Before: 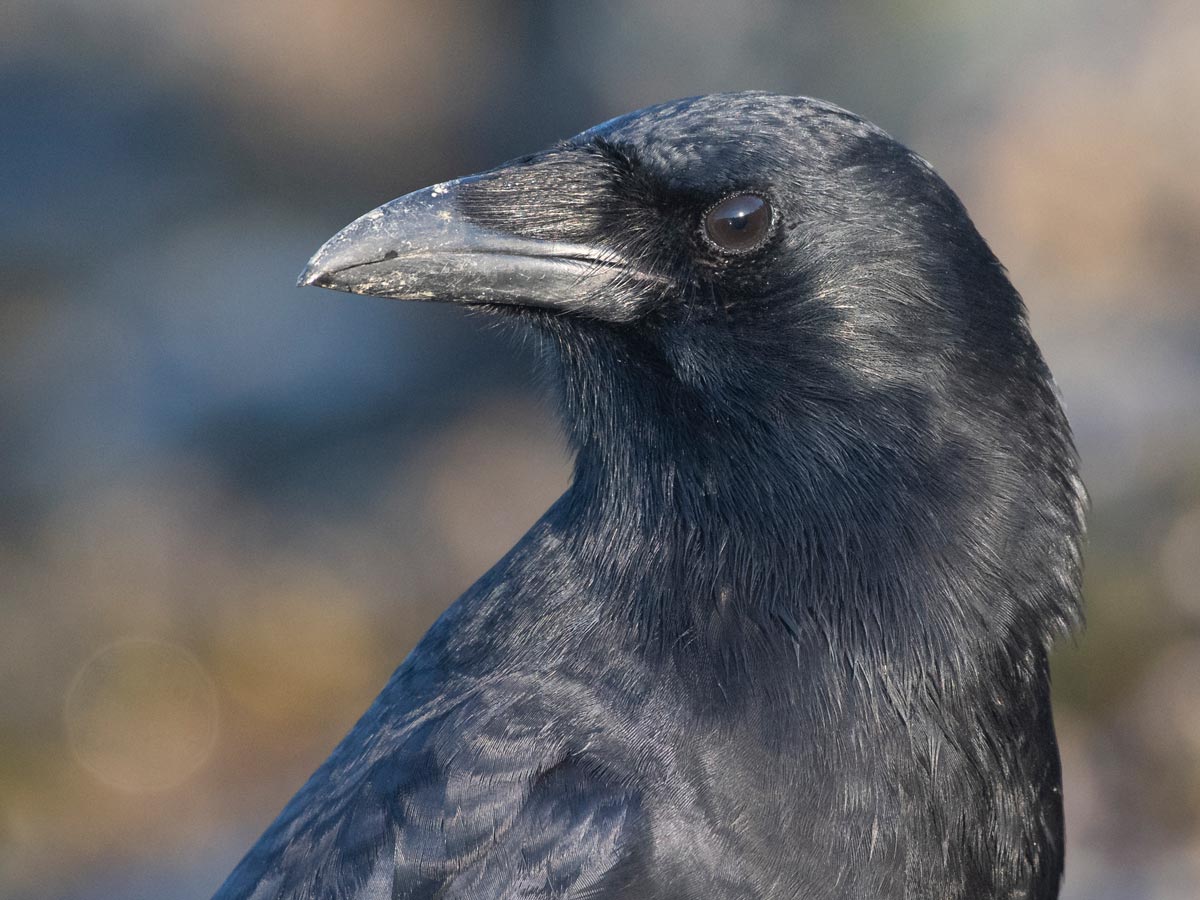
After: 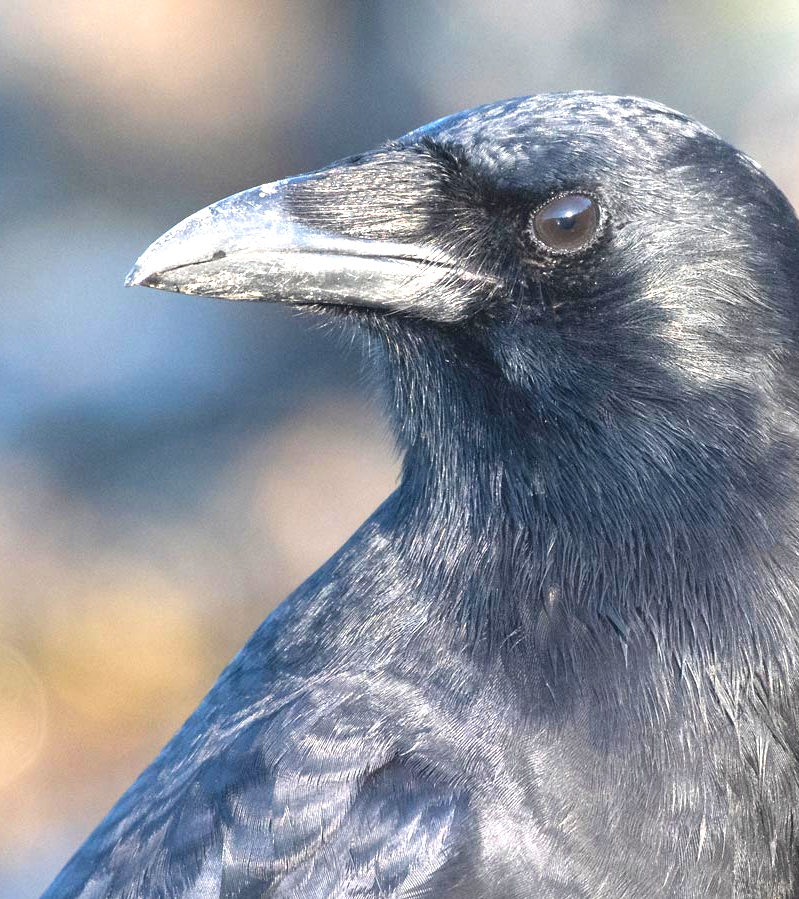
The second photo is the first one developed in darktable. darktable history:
exposure: black level correction 0, exposure 1.45 EV, compensate exposure bias true, compensate highlight preservation false
crop and rotate: left 14.385%, right 18.948%
